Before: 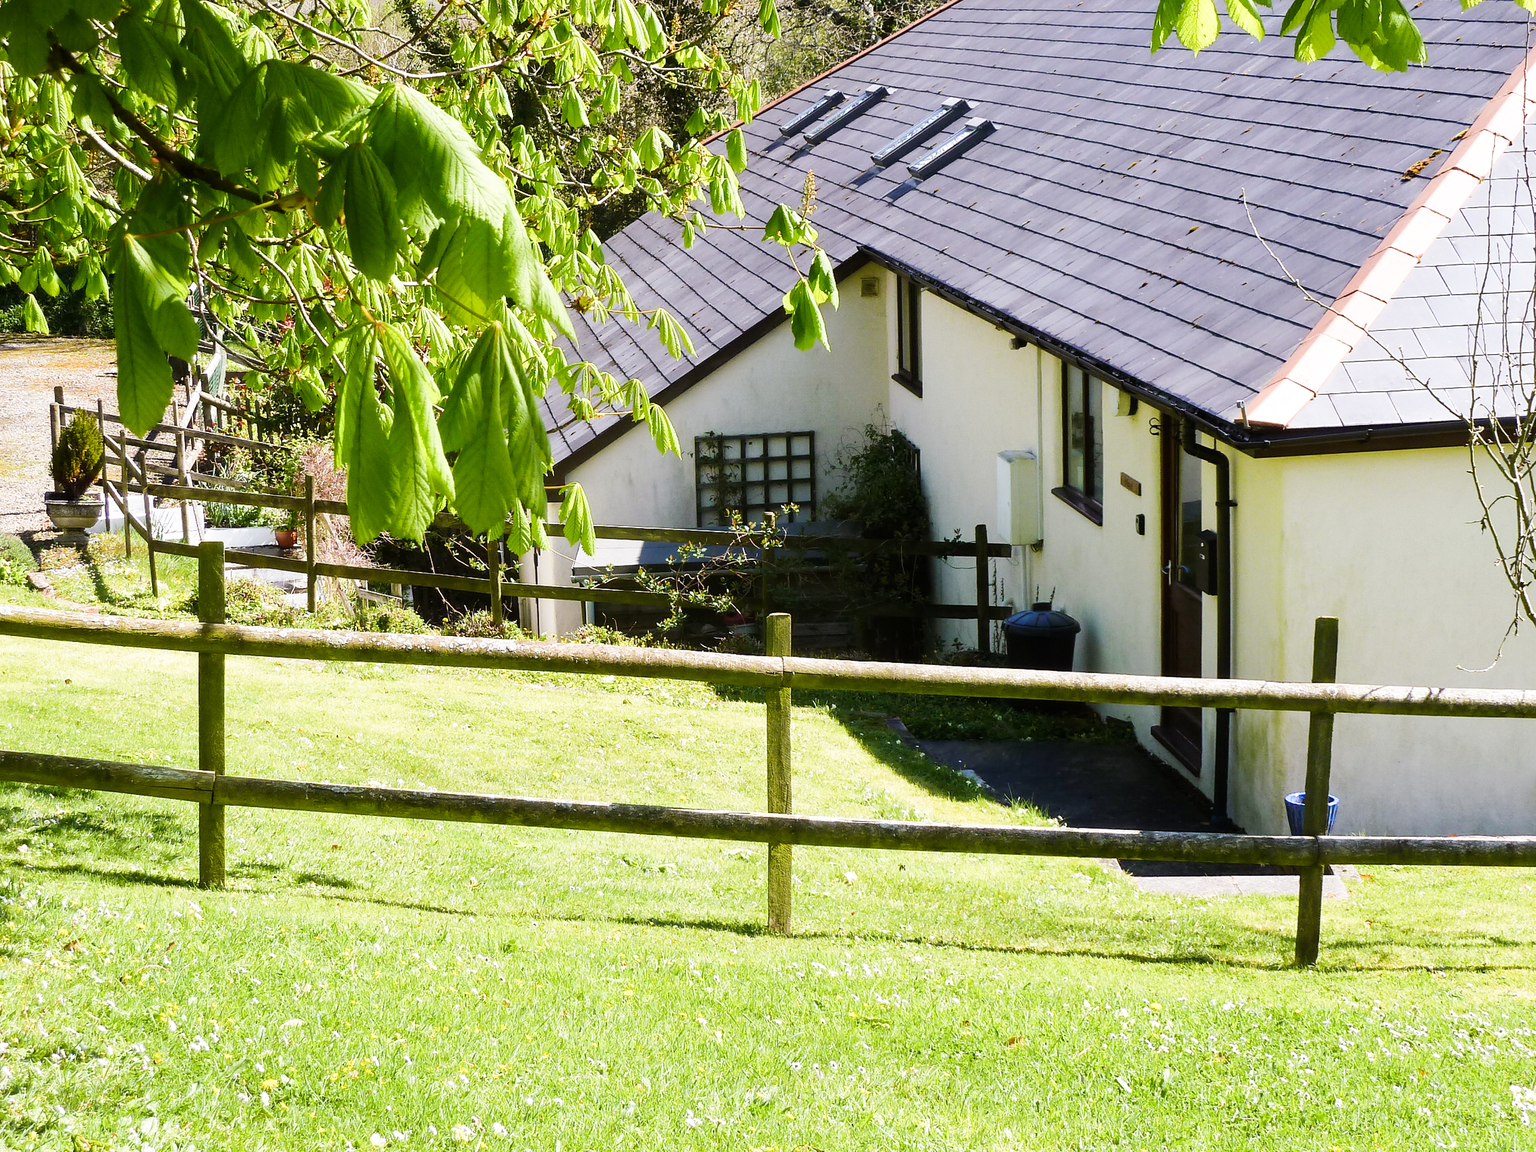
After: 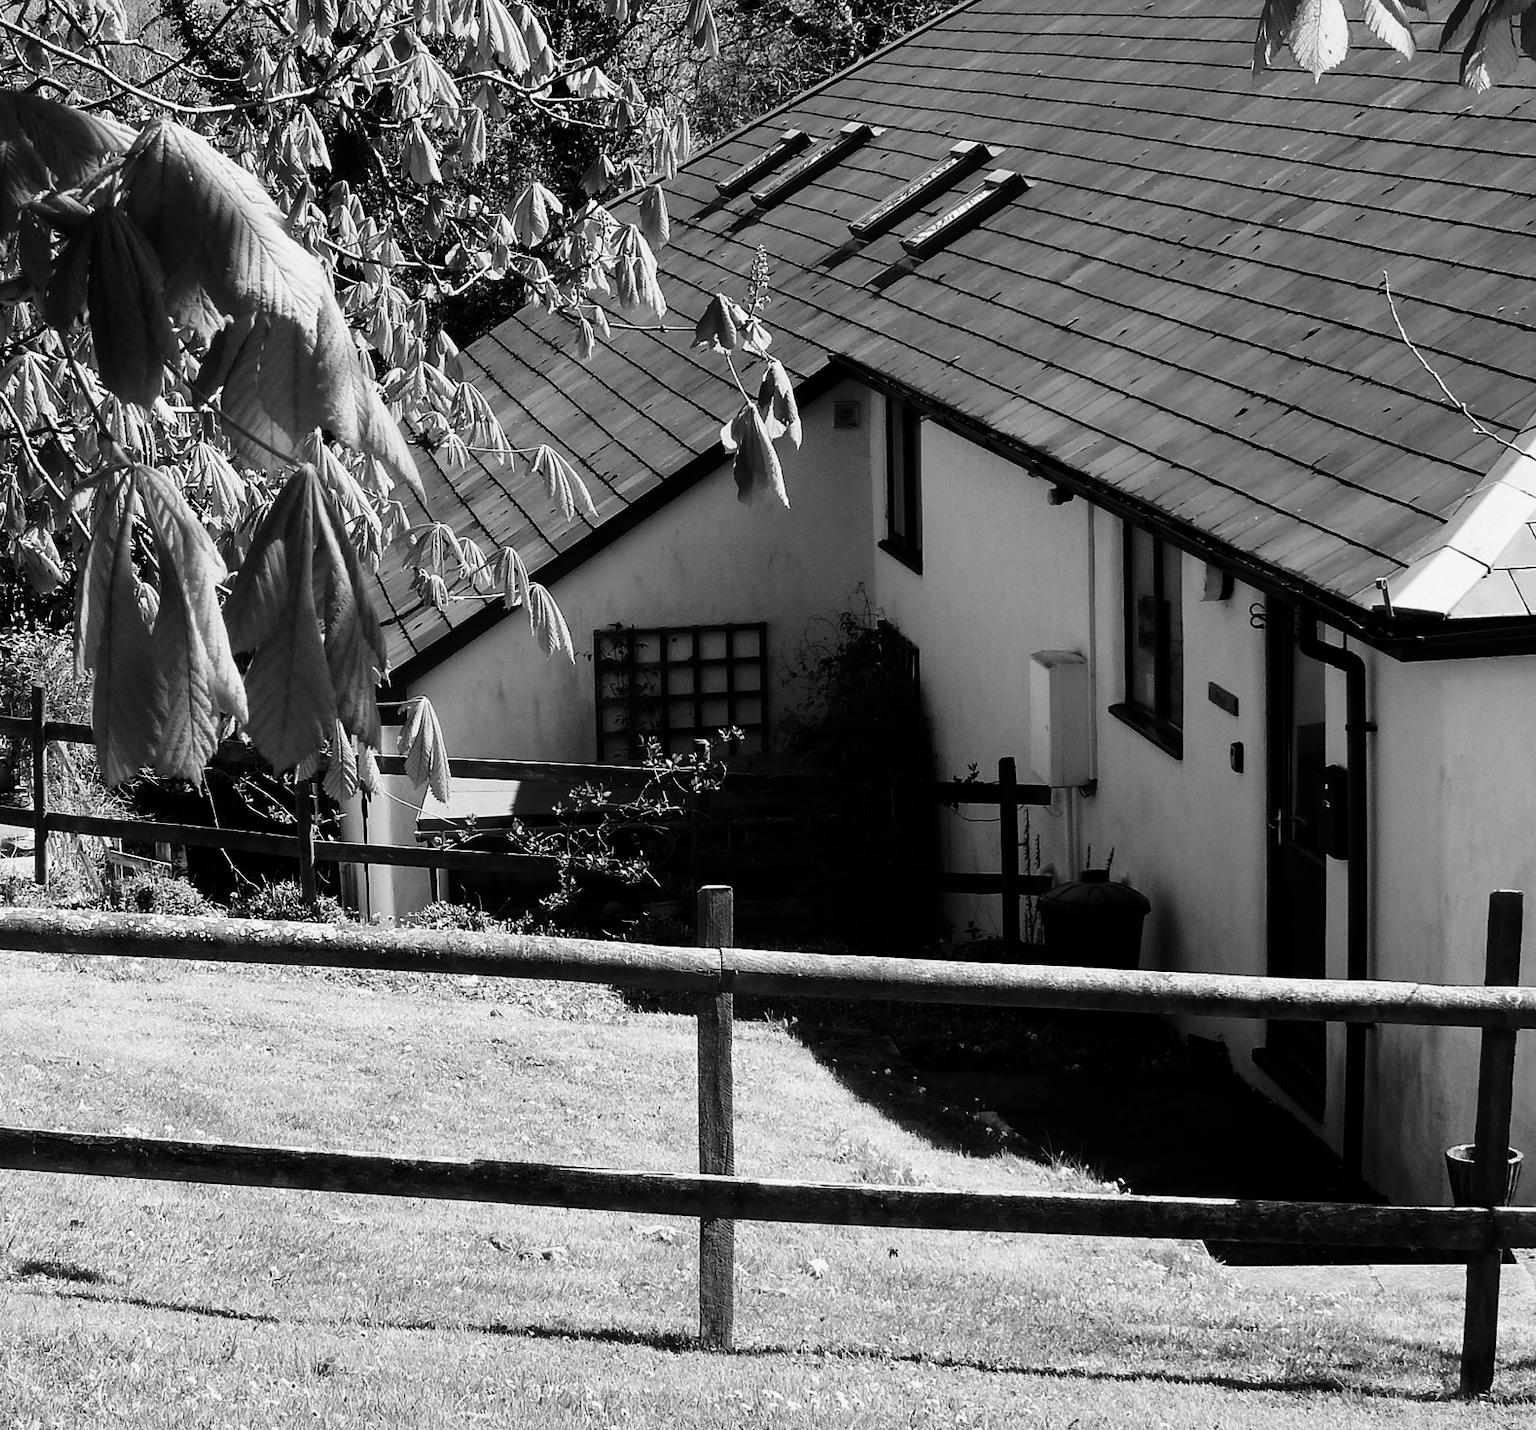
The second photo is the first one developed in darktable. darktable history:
contrast brightness saturation: contrast -0.03, brightness -0.59, saturation -1
crop: left 18.479%, right 12.2%, bottom 13.971%
